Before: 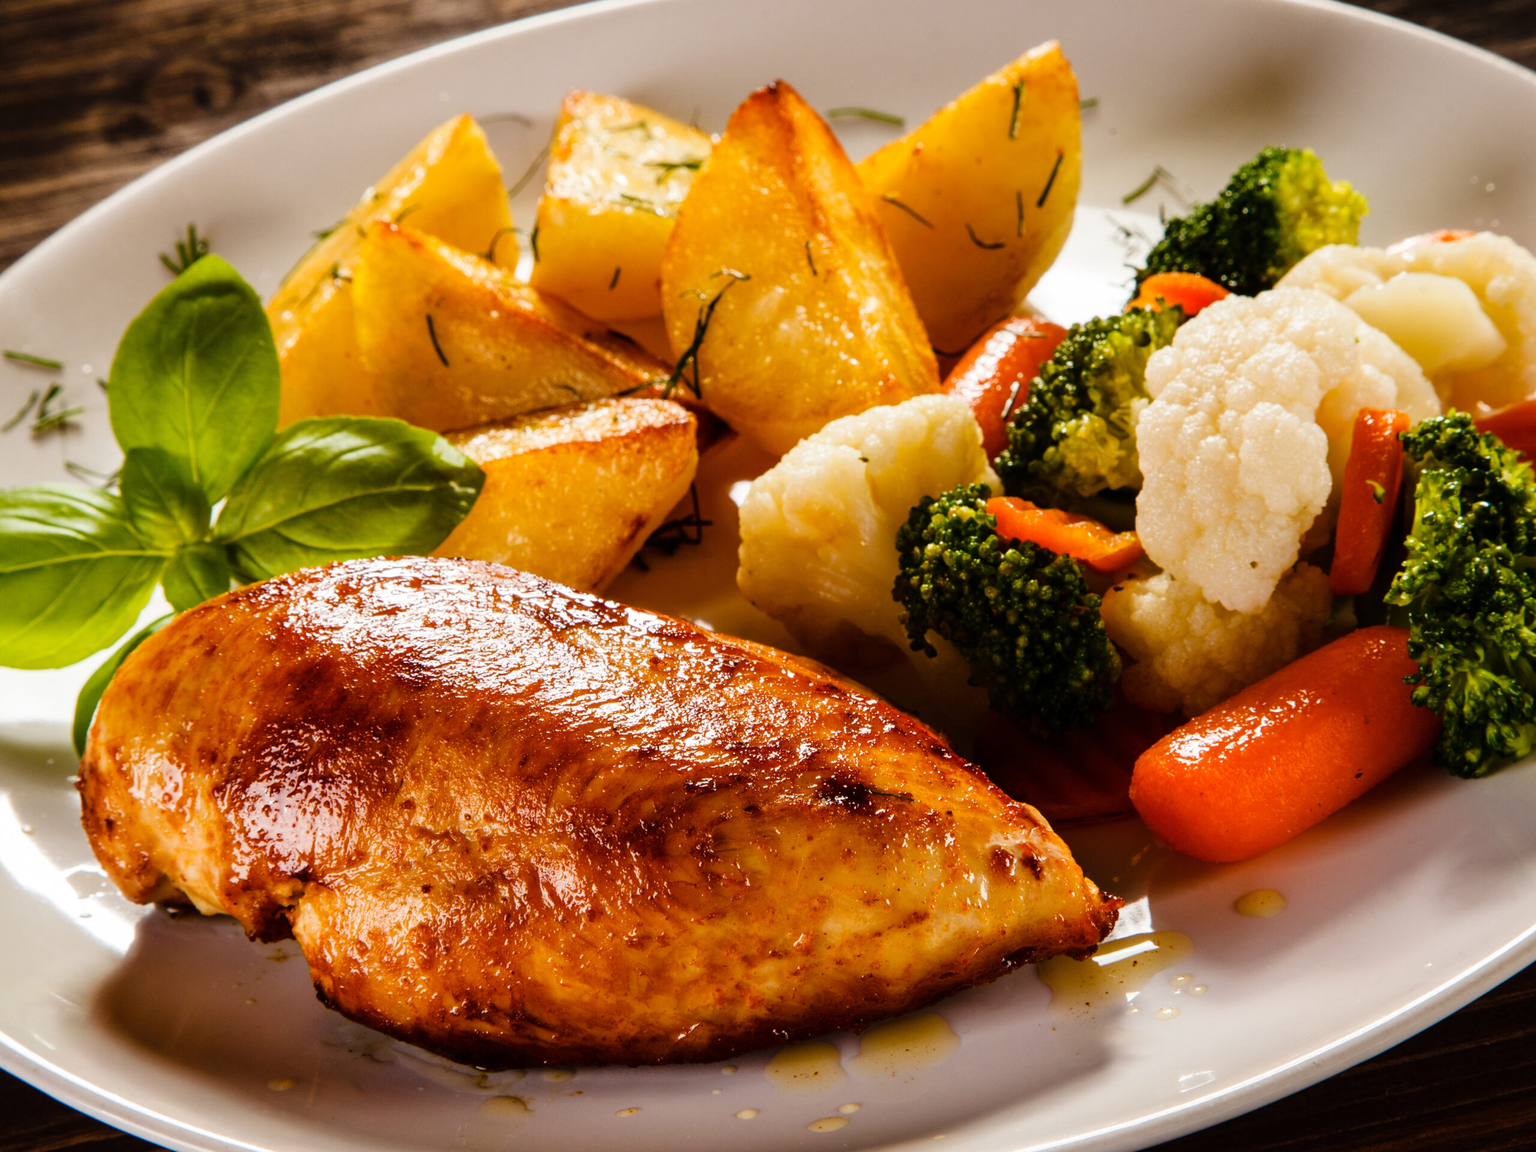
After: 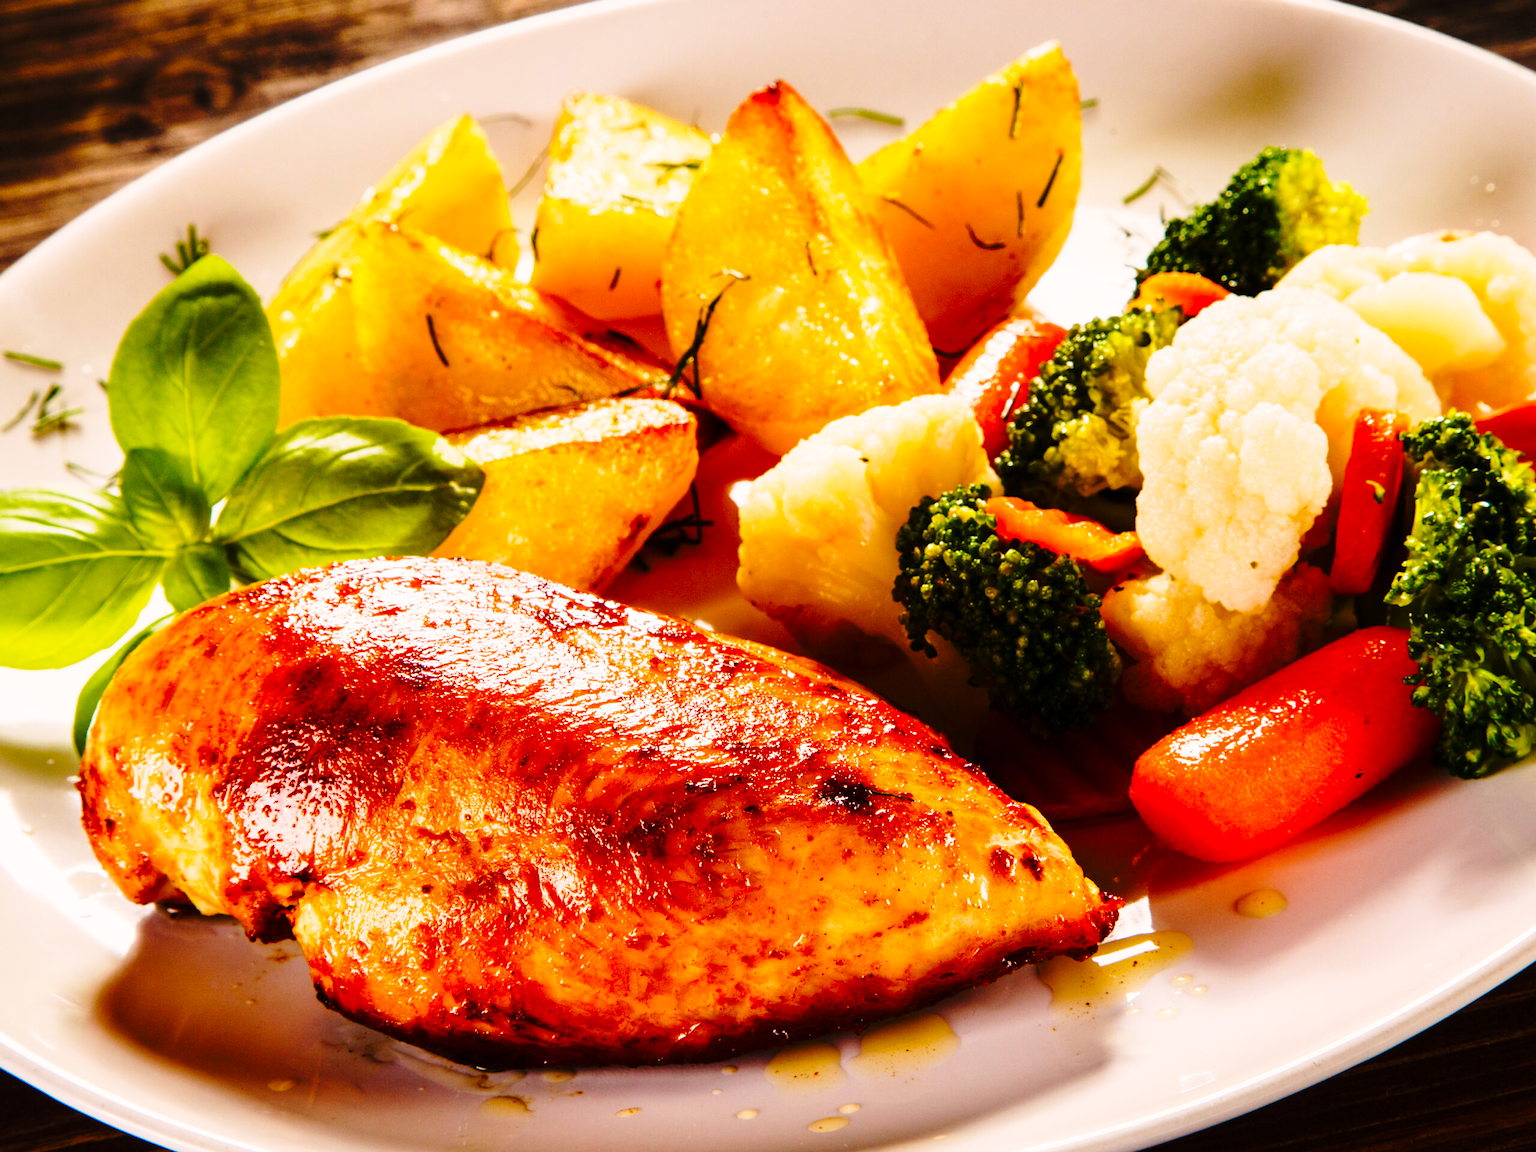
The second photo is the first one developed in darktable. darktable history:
color correction: highlights a* 3.22, highlights b* 1.93, saturation 1.19
base curve: curves: ch0 [(0, 0) (0.028, 0.03) (0.121, 0.232) (0.46, 0.748) (0.859, 0.968) (1, 1)], preserve colors none
